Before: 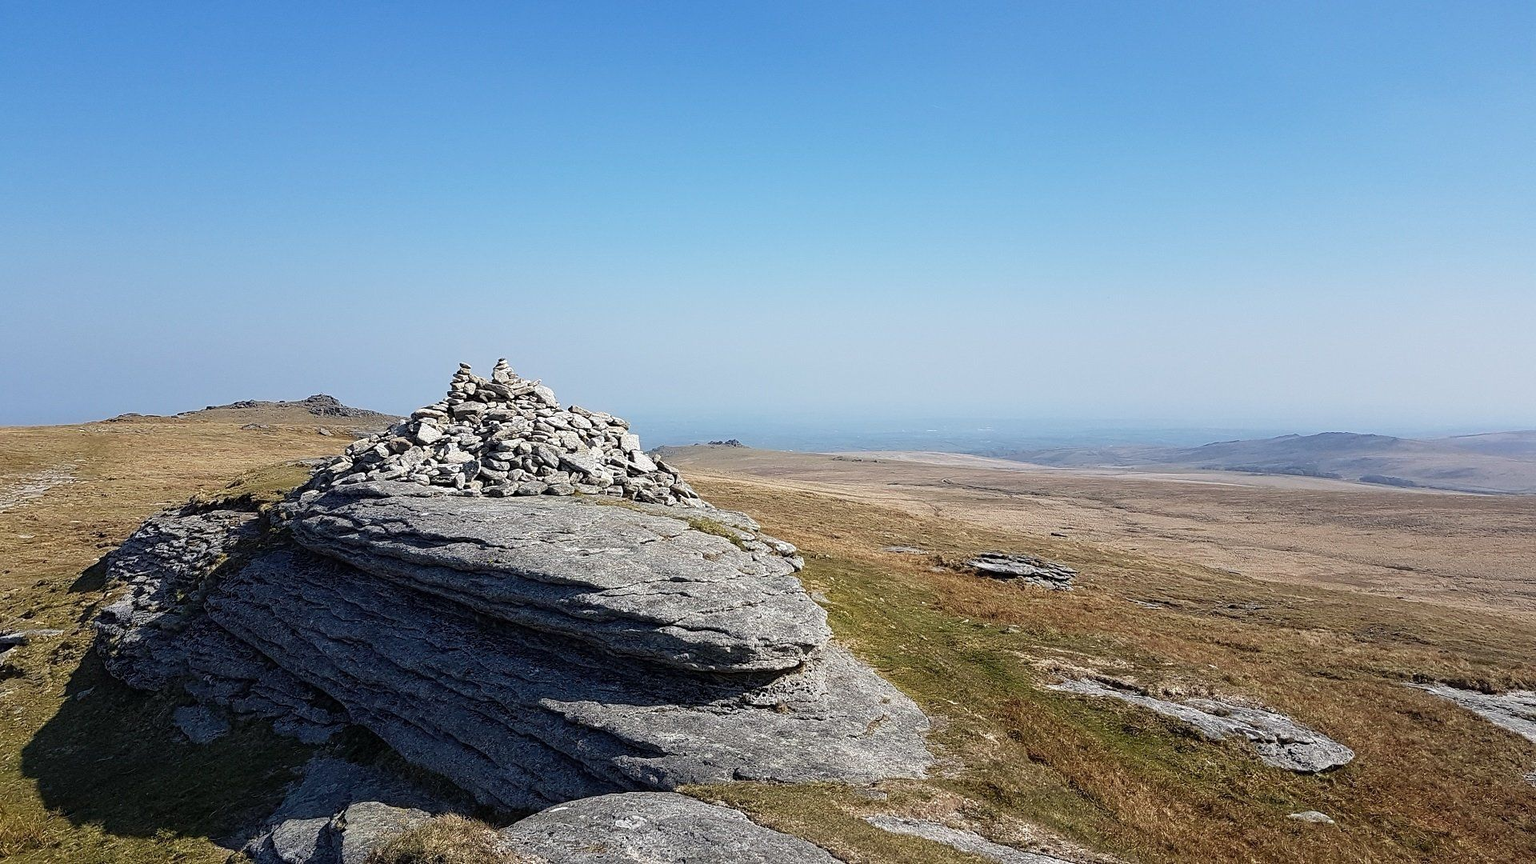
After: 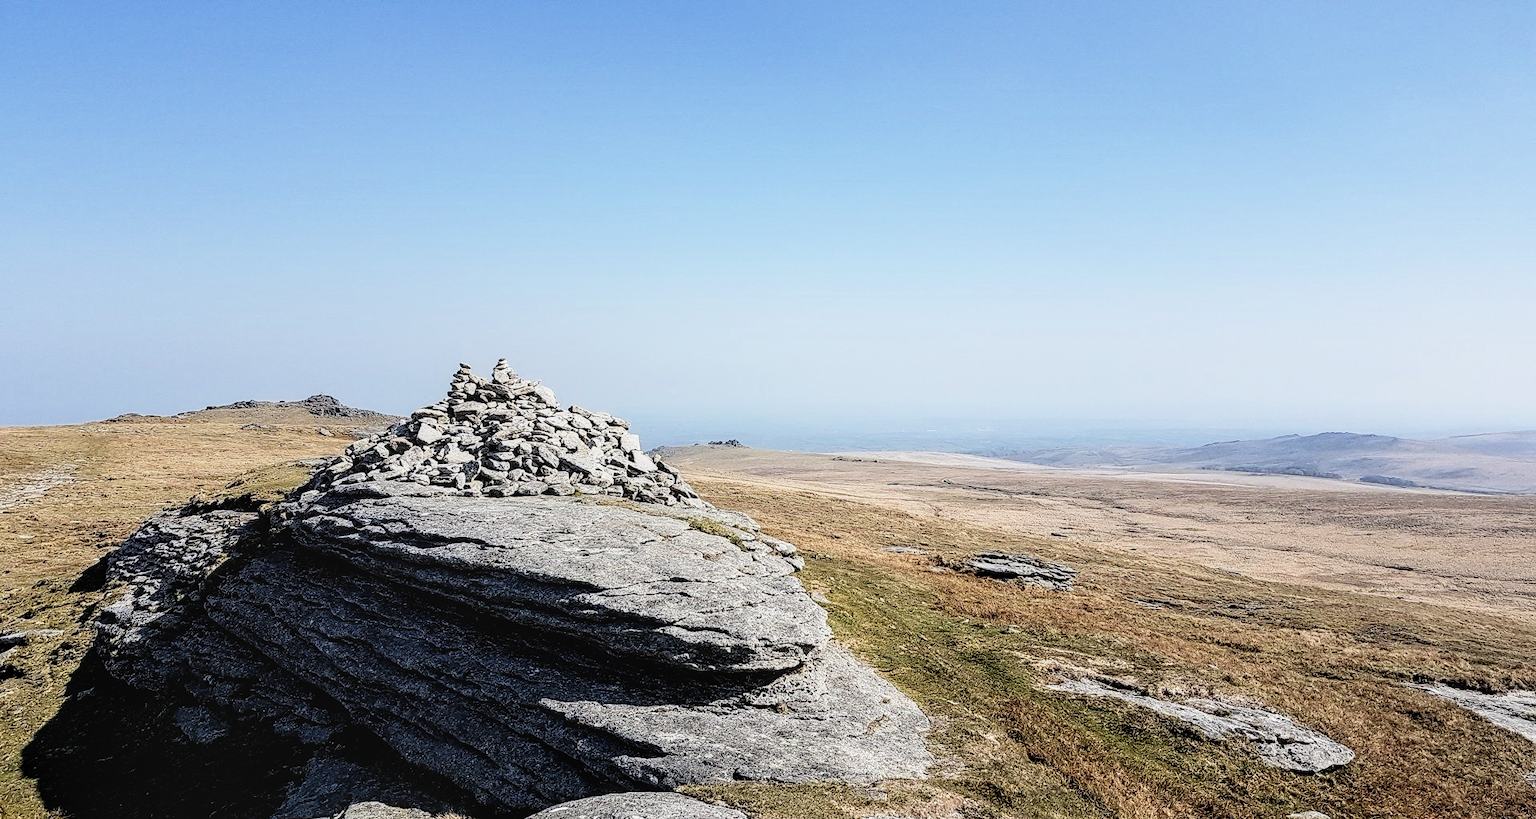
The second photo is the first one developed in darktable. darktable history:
filmic rgb: black relative exposure -5 EV, hardness 2.88, contrast 1.5
local contrast: on, module defaults
color balance rgb: perceptual saturation grading › global saturation -3%
exposure: exposure 0.574 EV, compensate highlight preservation false
contrast brightness saturation: saturation -0.05
crop and rotate: top 0%, bottom 5.097%
